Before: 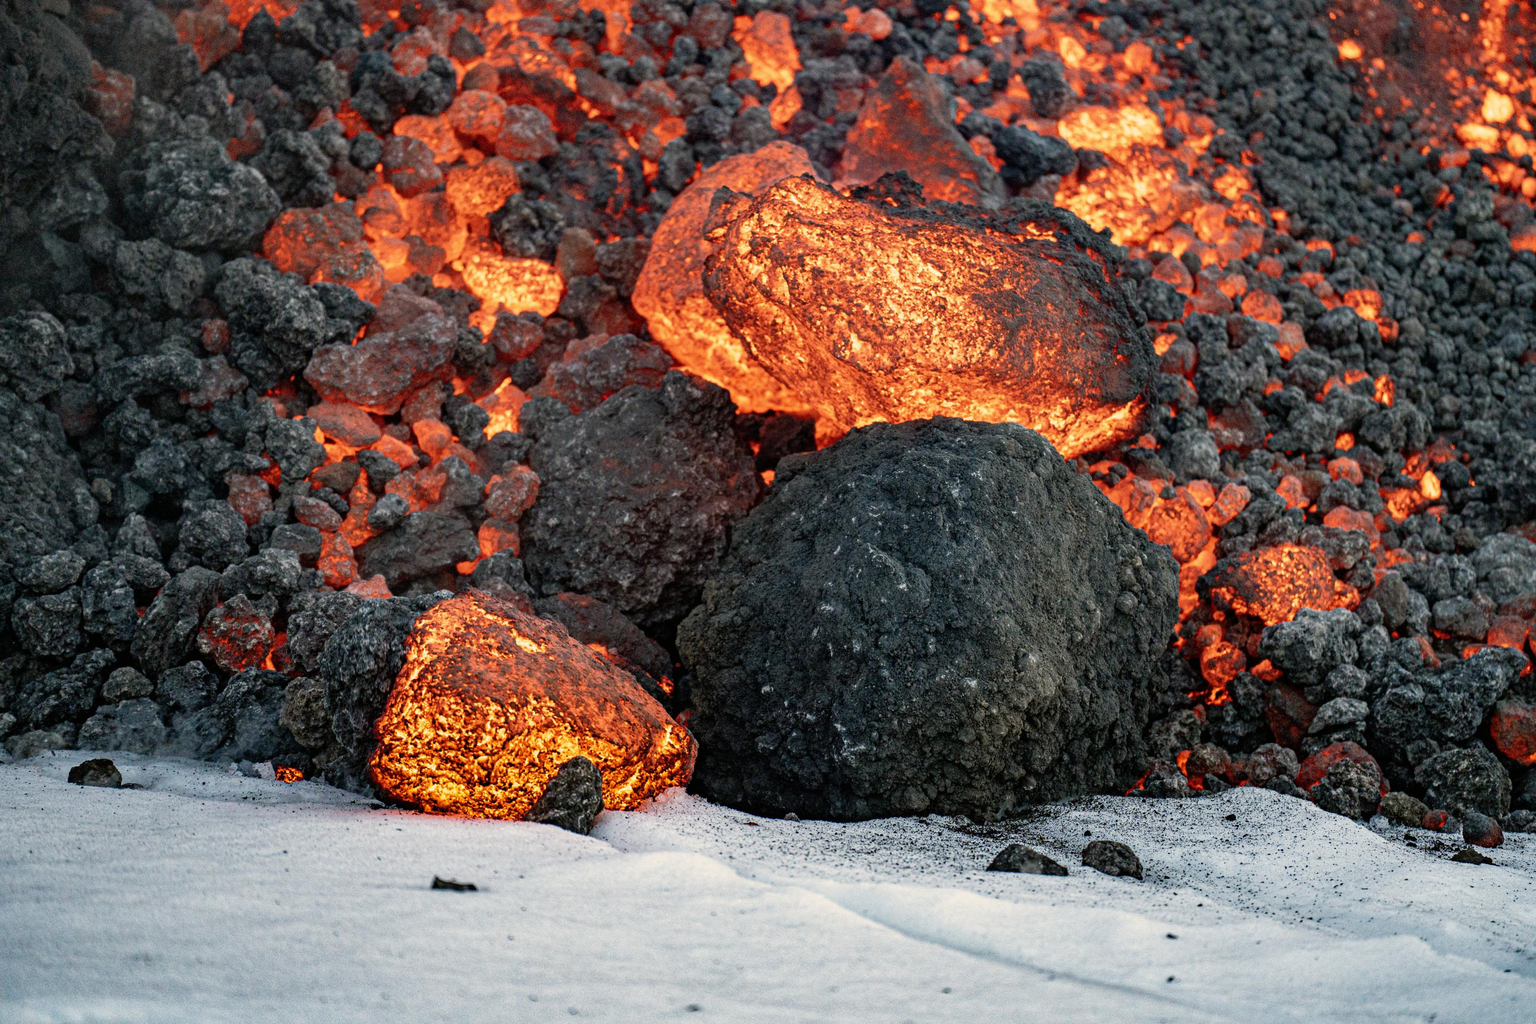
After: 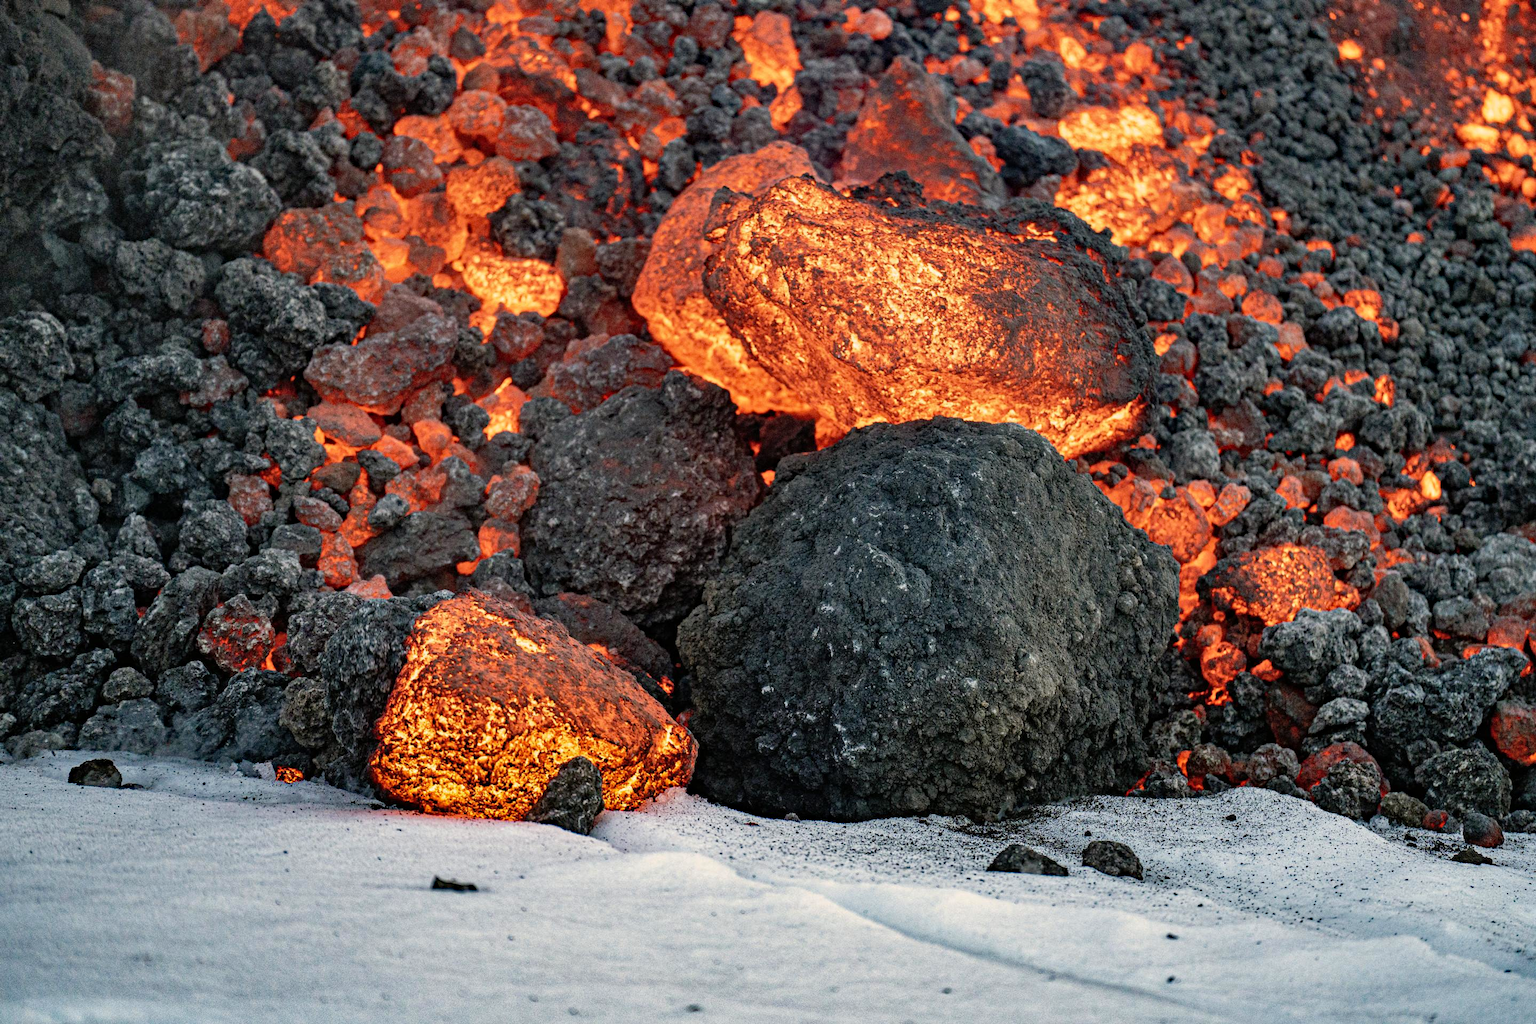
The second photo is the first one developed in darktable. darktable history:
shadows and highlights: shadows 37.27, highlights -28.18, soften with gaussian
haze removal: compatibility mode true, adaptive false
